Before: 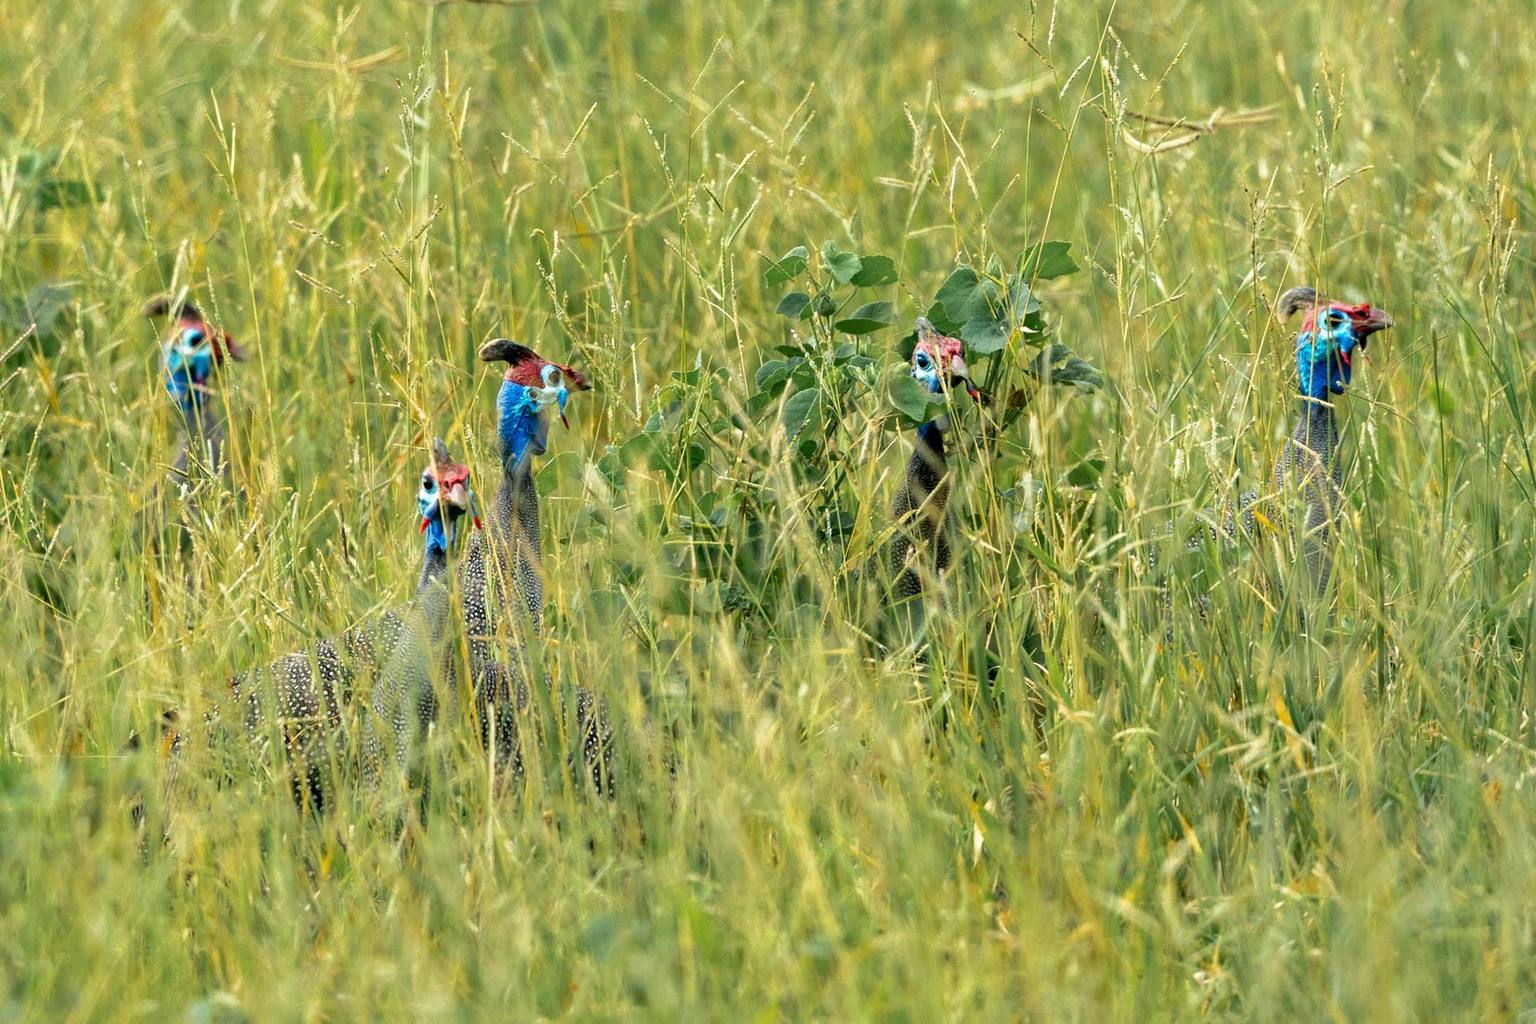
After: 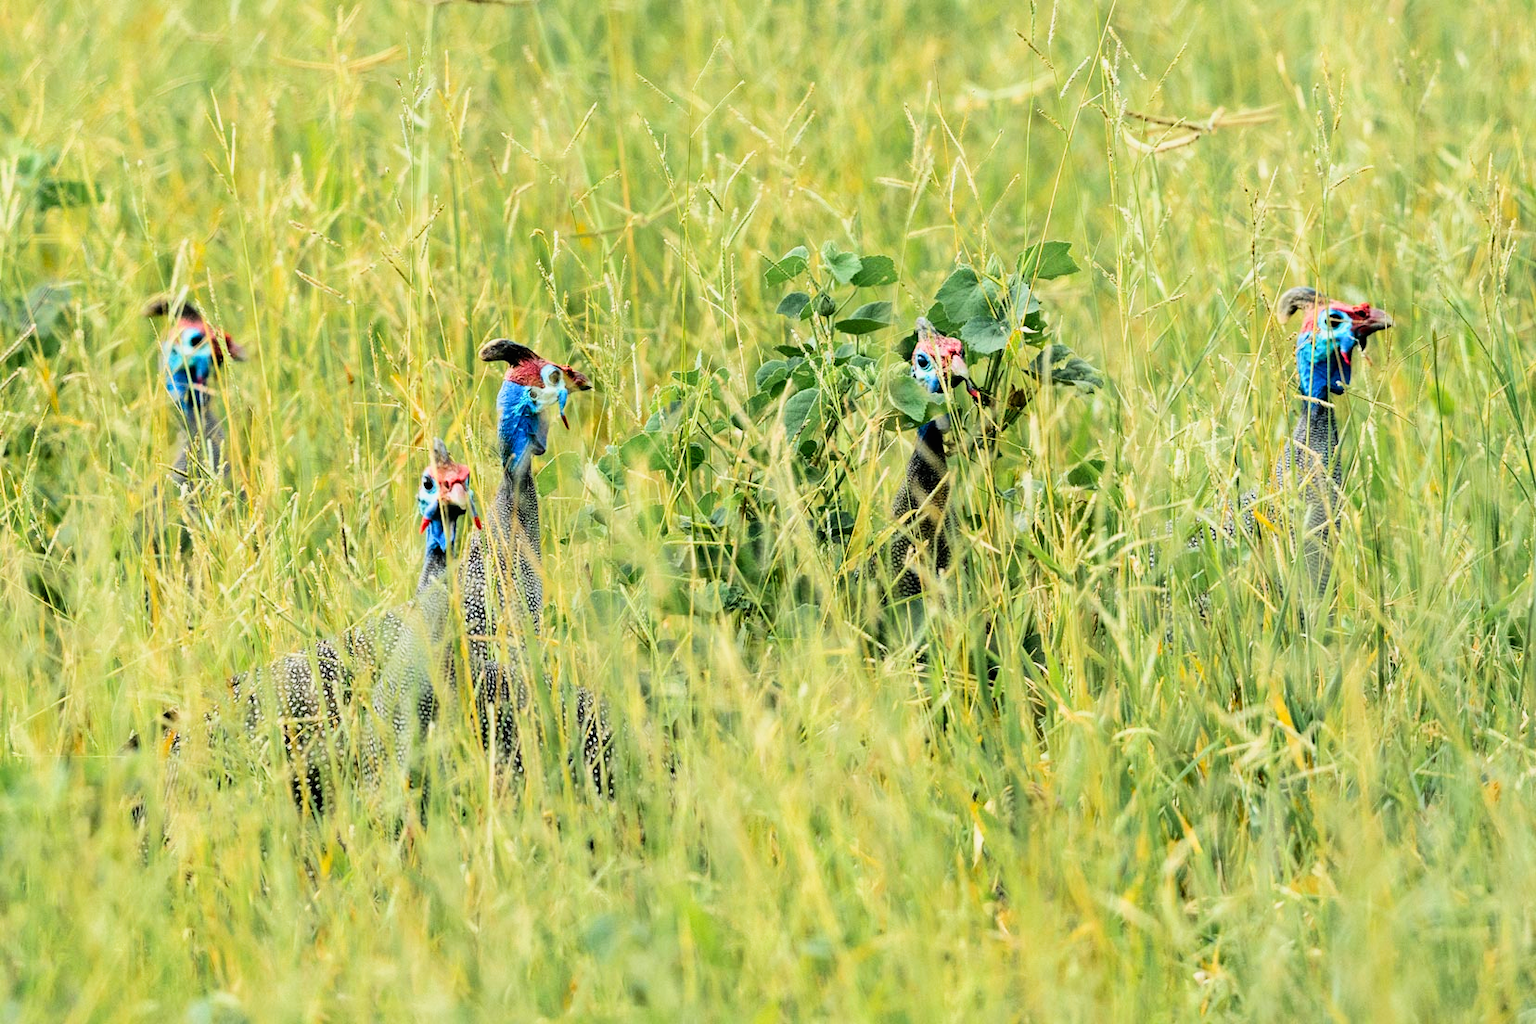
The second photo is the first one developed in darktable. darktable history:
filmic rgb: black relative exposure -7.65 EV, white relative exposure 4.56 EV, threshold 3.03 EV, hardness 3.61, enable highlight reconstruction true
tone curve: curves: ch0 [(0, 0) (0.003, 0.011) (0.011, 0.02) (0.025, 0.032) (0.044, 0.046) (0.069, 0.071) (0.1, 0.107) (0.136, 0.144) (0.177, 0.189) (0.224, 0.244) (0.277, 0.309) (0.335, 0.398) (0.399, 0.477) (0.468, 0.583) (0.543, 0.675) (0.623, 0.772) (0.709, 0.855) (0.801, 0.926) (0.898, 0.979) (1, 1)], color space Lab, linked channels, preserve colors none
